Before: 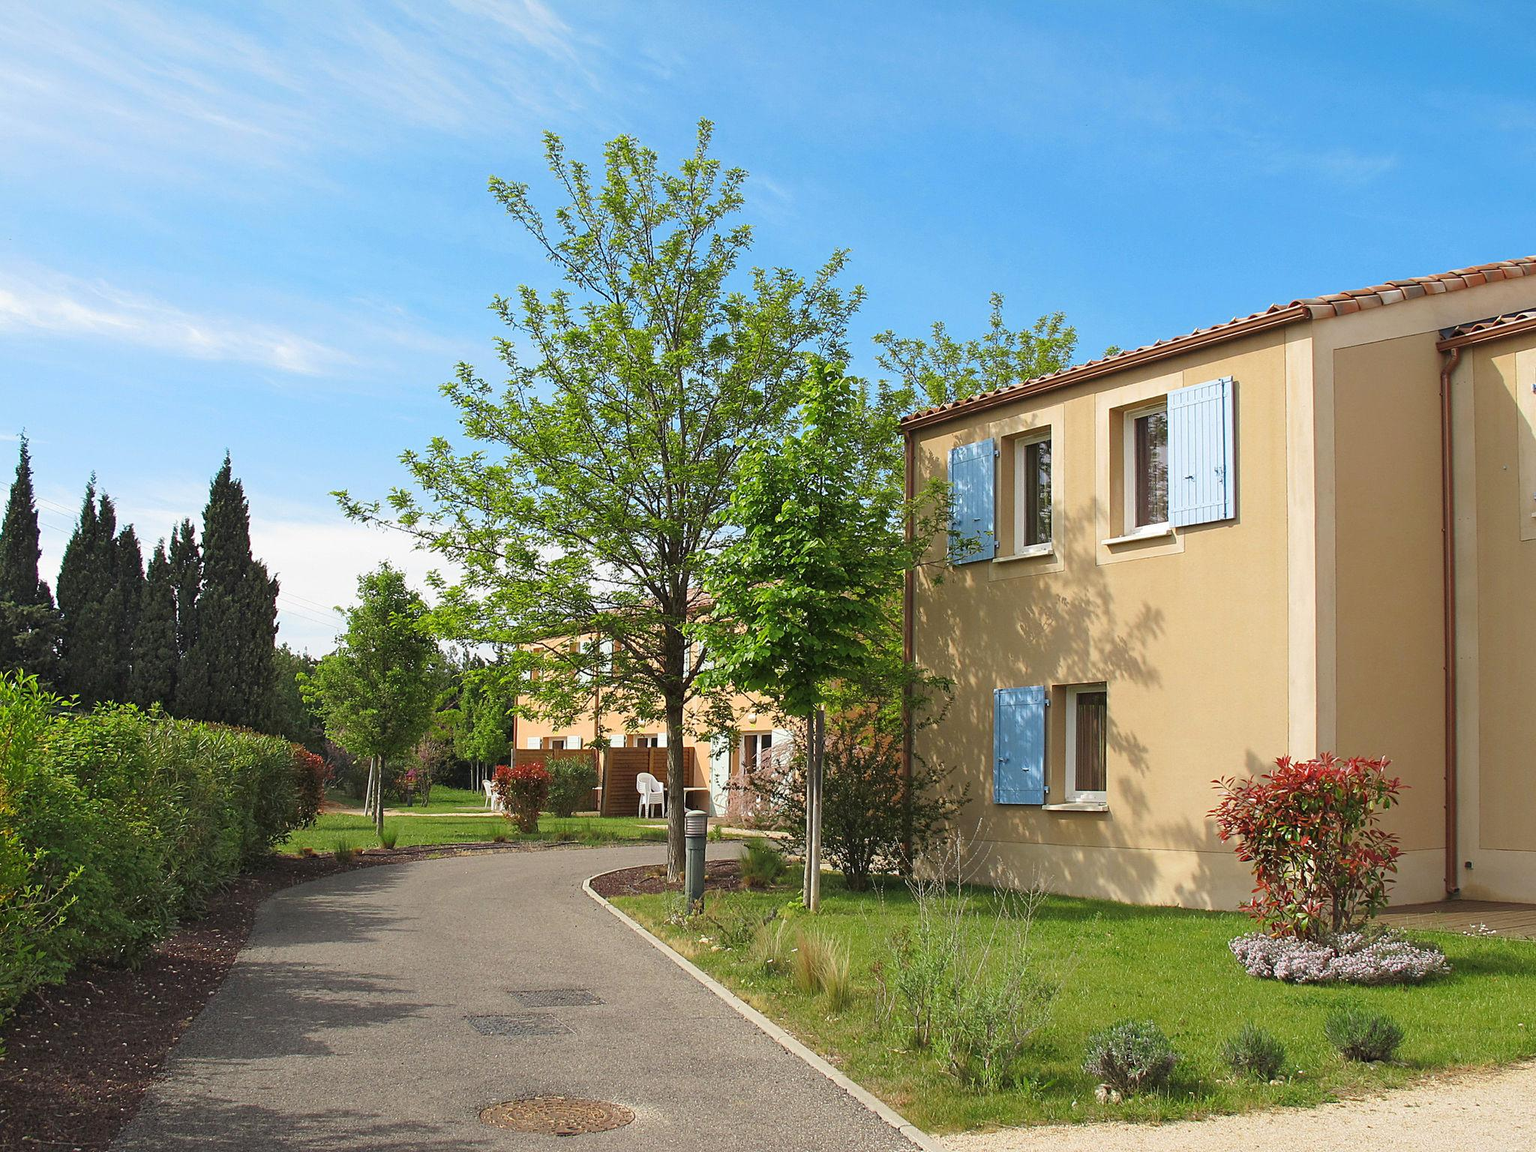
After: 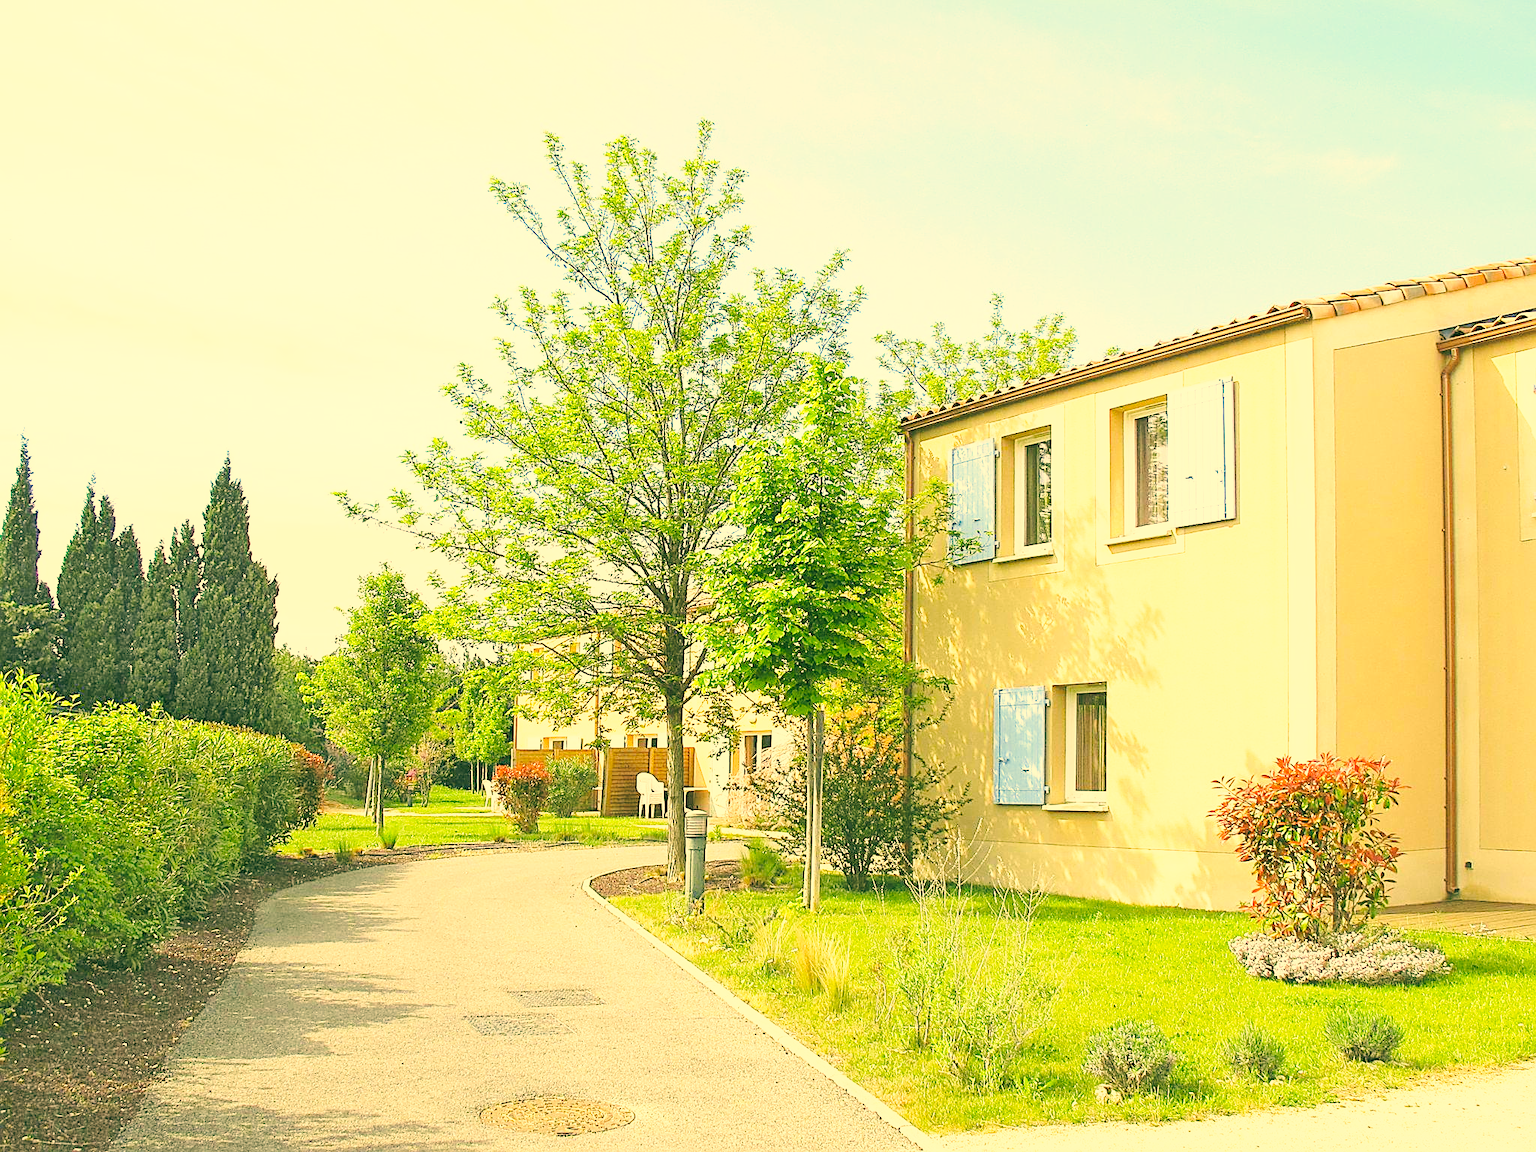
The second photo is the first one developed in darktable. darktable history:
exposure: black level correction 0, exposure 0.697 EV, compensate highlight preservation false
sharpen: amount 0.499
color correction: highlights a* 5.71, highlights b* 33.72, shadows a* -26.18, shadows b* 4.02
shadows and highlights: shadows 43.09, highlights 7.81, highlights color adjustment 39.71%
base curve: curves: ch0 [(0, 0) (0.028, 0.03) (0.121, 0.232) (0.46, 0.748) (0.859, 0.968) (1, 1)], preserve colors none
contrast brightness saturation: brightness 0.276
